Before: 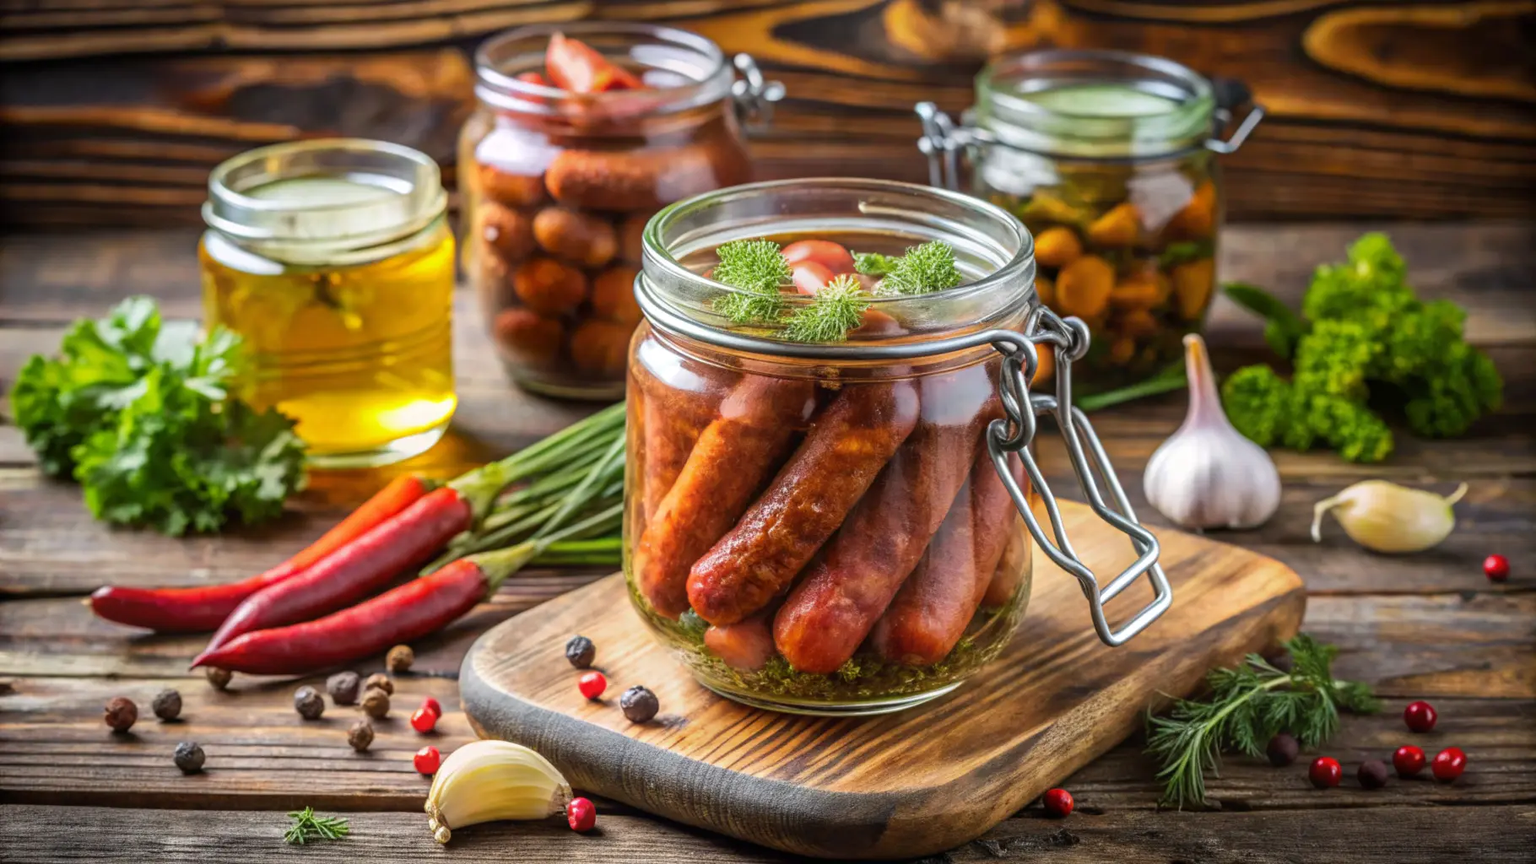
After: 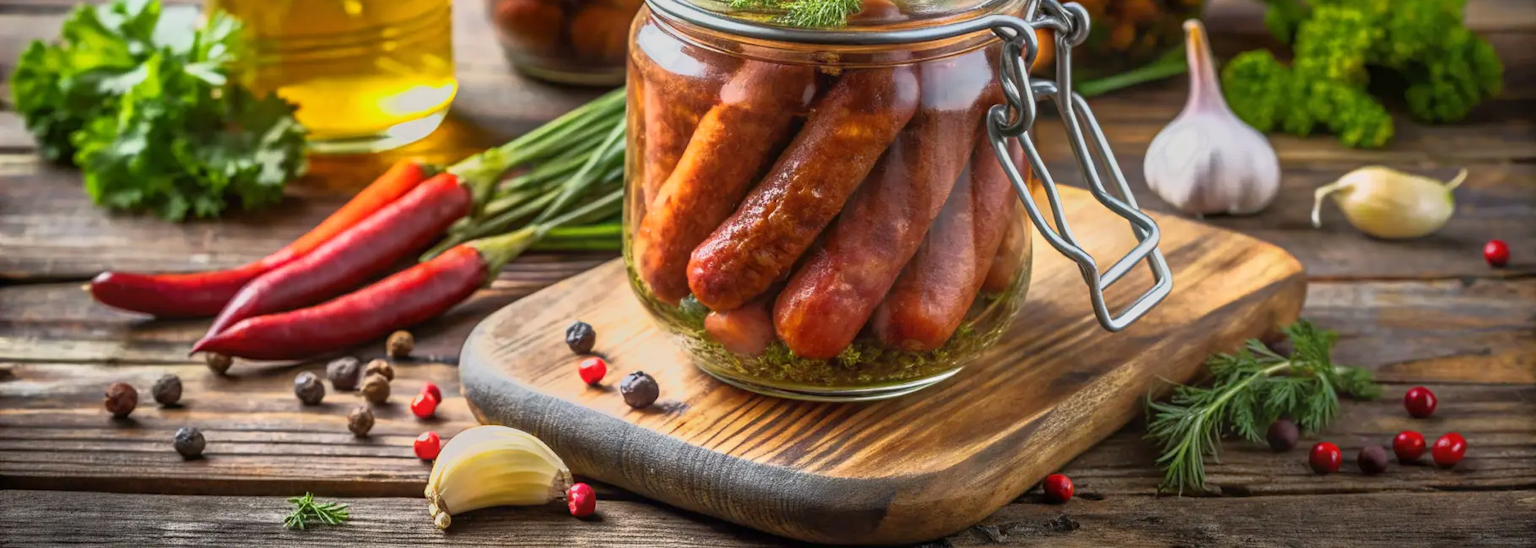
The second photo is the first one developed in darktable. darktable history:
tone equalizer: -7 EV -0.63 EV, -6 EV 1 EV, -5 EV -0.45 EV, -4 EV 0.43 EV, -3 EV 0.41 EV, -2 EV 0.15 EV, -1 EV -0.15 EV, +0 EV -0.39 EV, smoothing diameter 25%, edges refinement/feathering 10, preserve details guided filter
crop and rotate: top 36.435%
